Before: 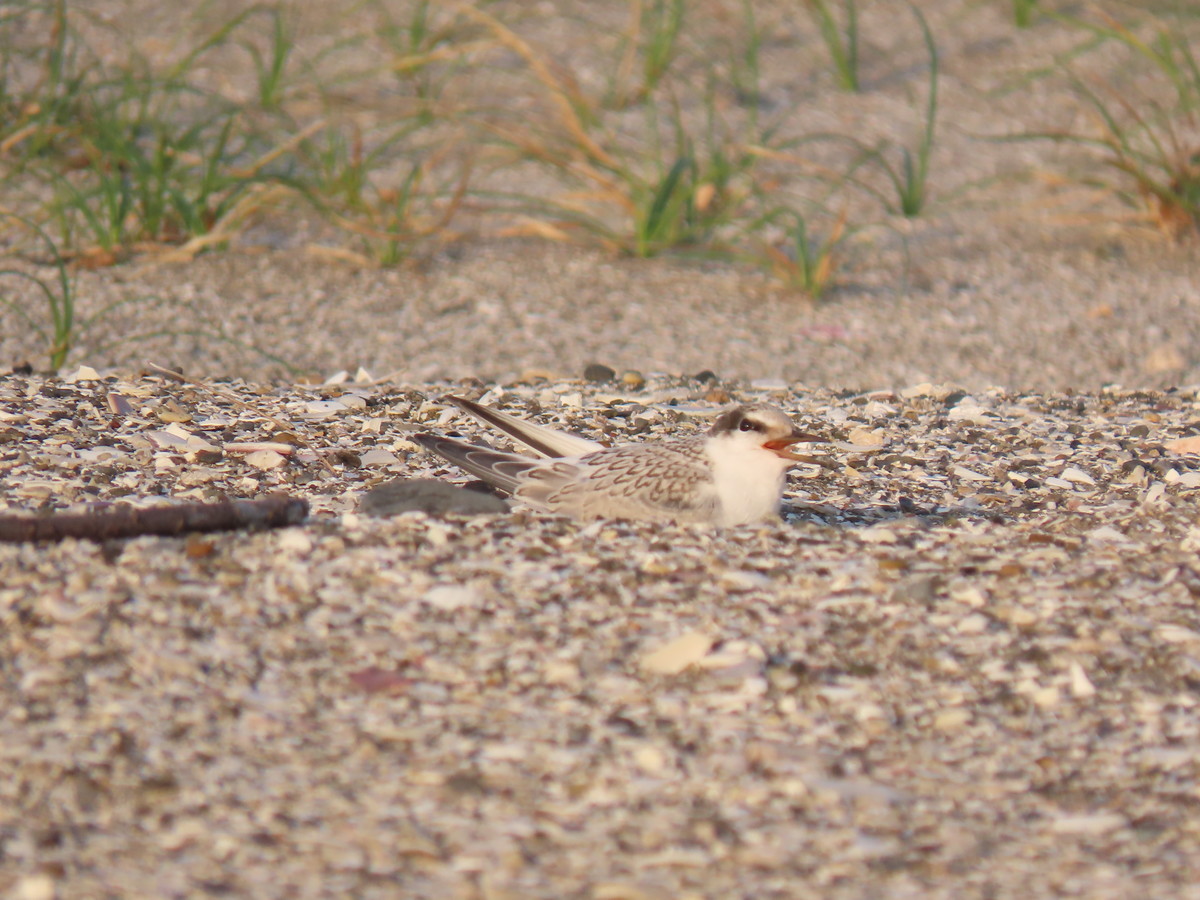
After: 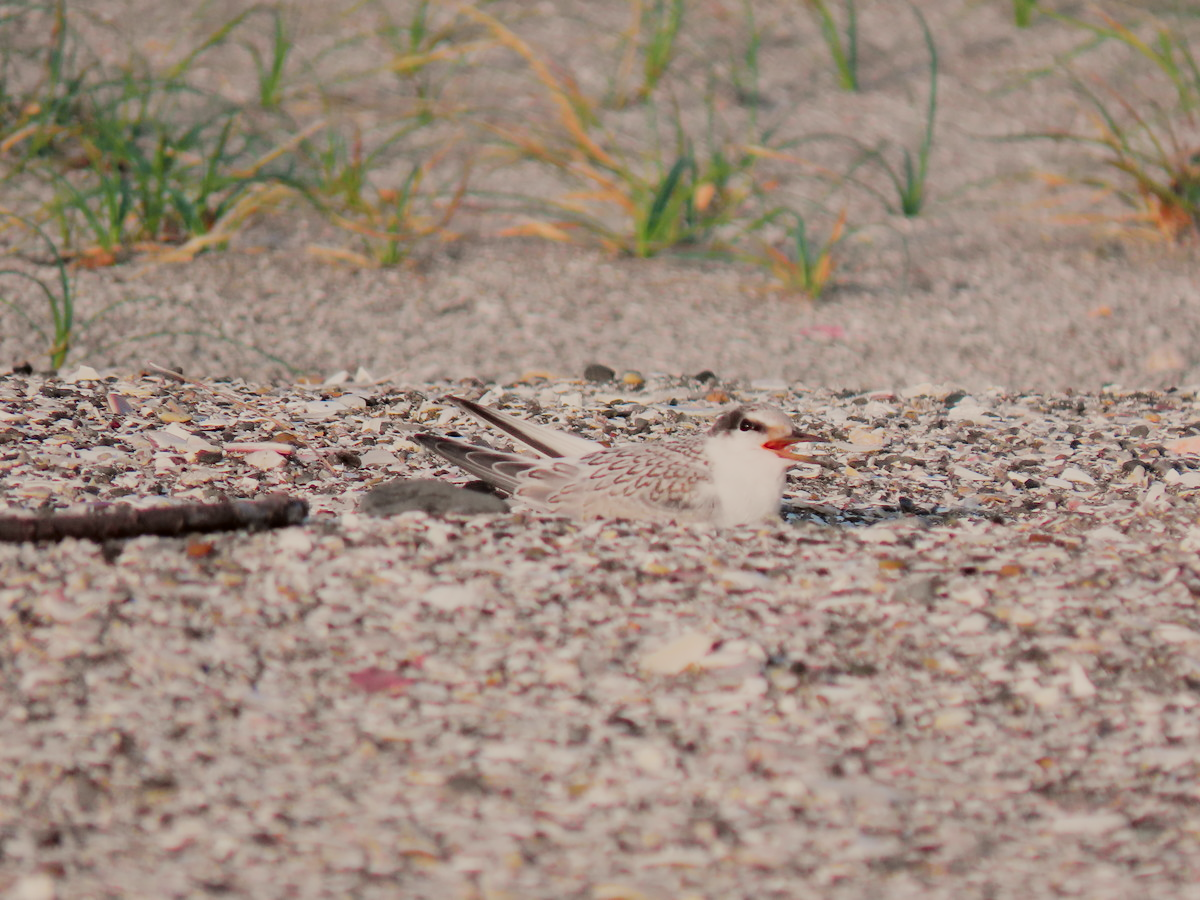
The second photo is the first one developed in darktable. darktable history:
tone curve: curves: ch0 [(0, 0) (0.068, 0.031) (0.183, 0.13) (0.341, 0.319) (0.547, 0.545) (0.828, 0.817) (1, 0.968)]; ch1 [(0, 0) (0.23, 0.166) (0.34, 0.308) (0.371, 0.337) (0.429, 0.408) (0.477, 0.466) (0.499, 0.5) (0.529, 0.528) (0.559, 0.578) (0.743, 0.798) (1, 1)]; ch2 [(0, 0) (0.431, 0.419) (0.495, 0.502) (0.524, 0.525) (0.568, 0.543) (0.6, 0.597) (0.634, 0.644) (0.728, 0.722) (1, 1)], color space Lab, independent channels, preserve colors none
filmic rgb: middle gray luminance 29.18%, black relative exposure -10.3 EV, white relative exposure 5.5 EV, target black luminance 0%, hardness 3.96, latitude 1.6%, contrast 1.121, highlights saturation mix 4.74%, shadows ↔ highlights balance 14.78%
